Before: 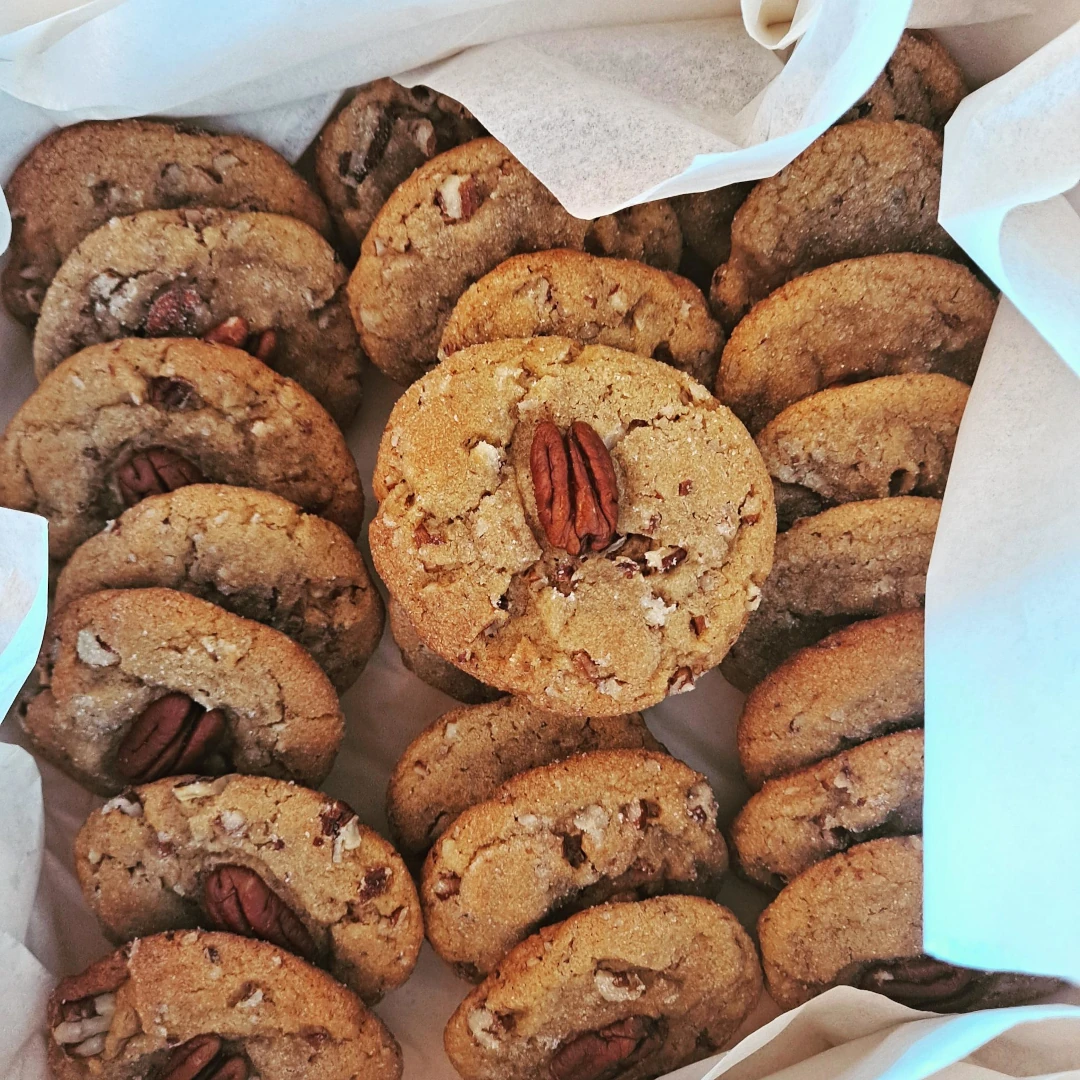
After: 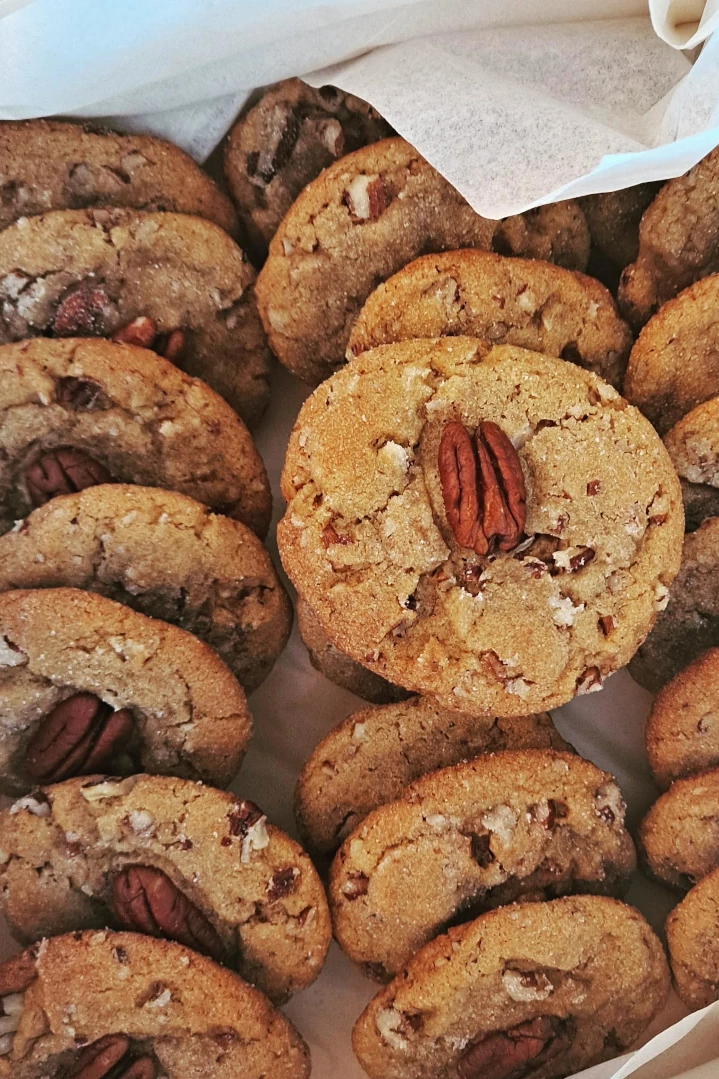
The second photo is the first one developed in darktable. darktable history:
crop and rotate: left 8.698%, right 24.727%
